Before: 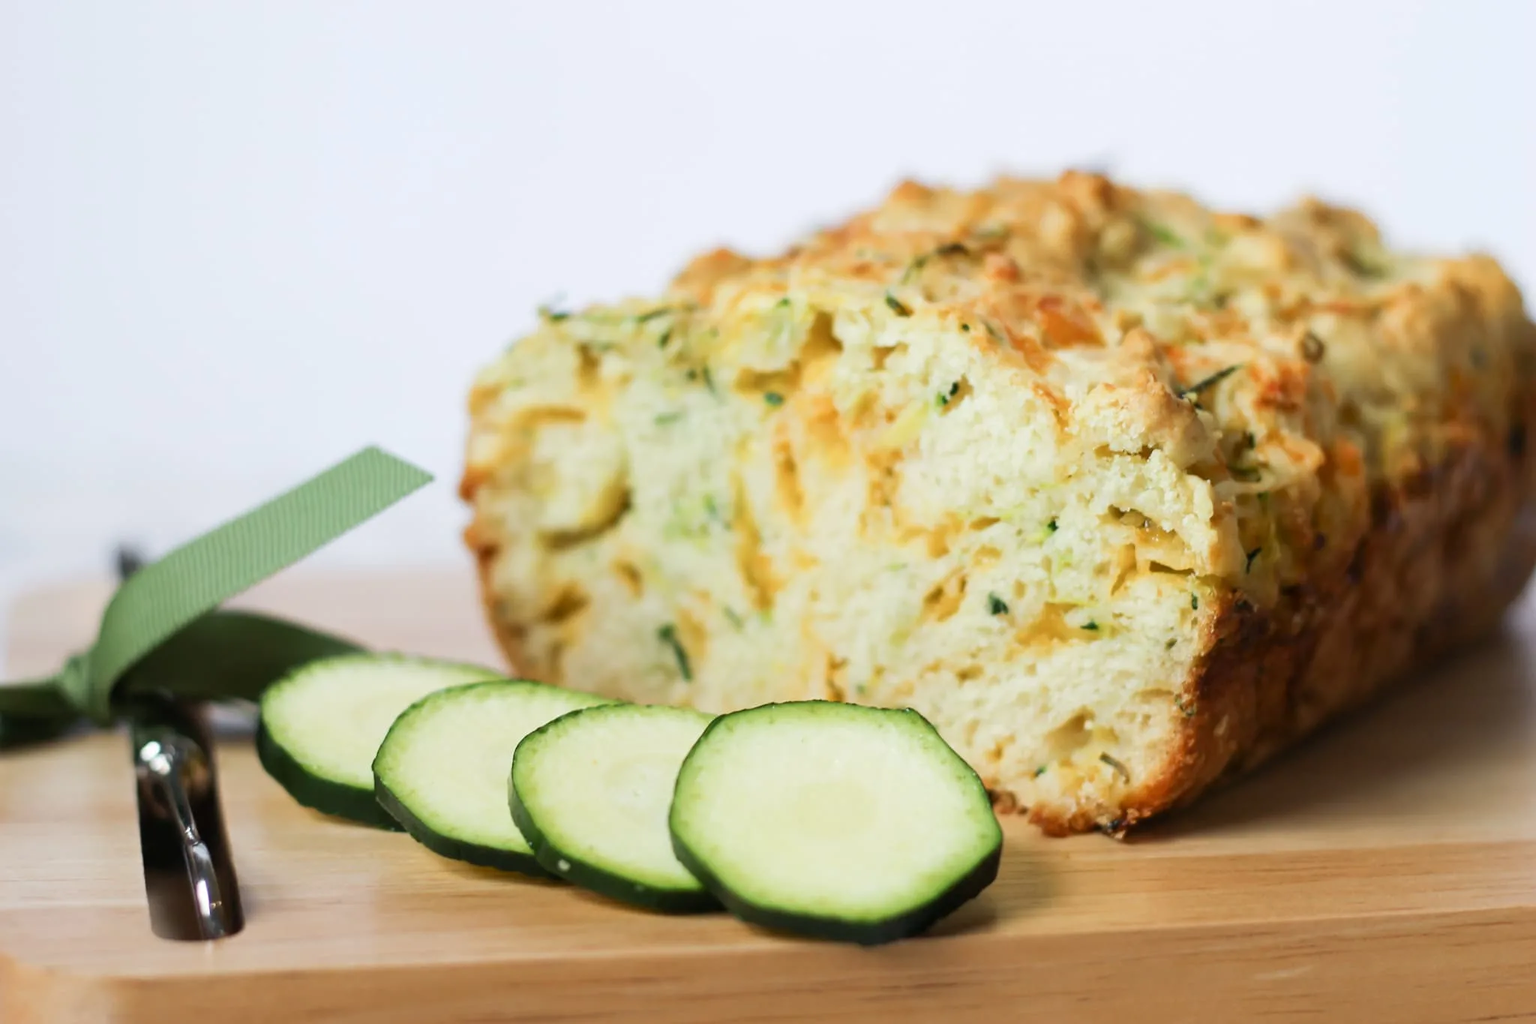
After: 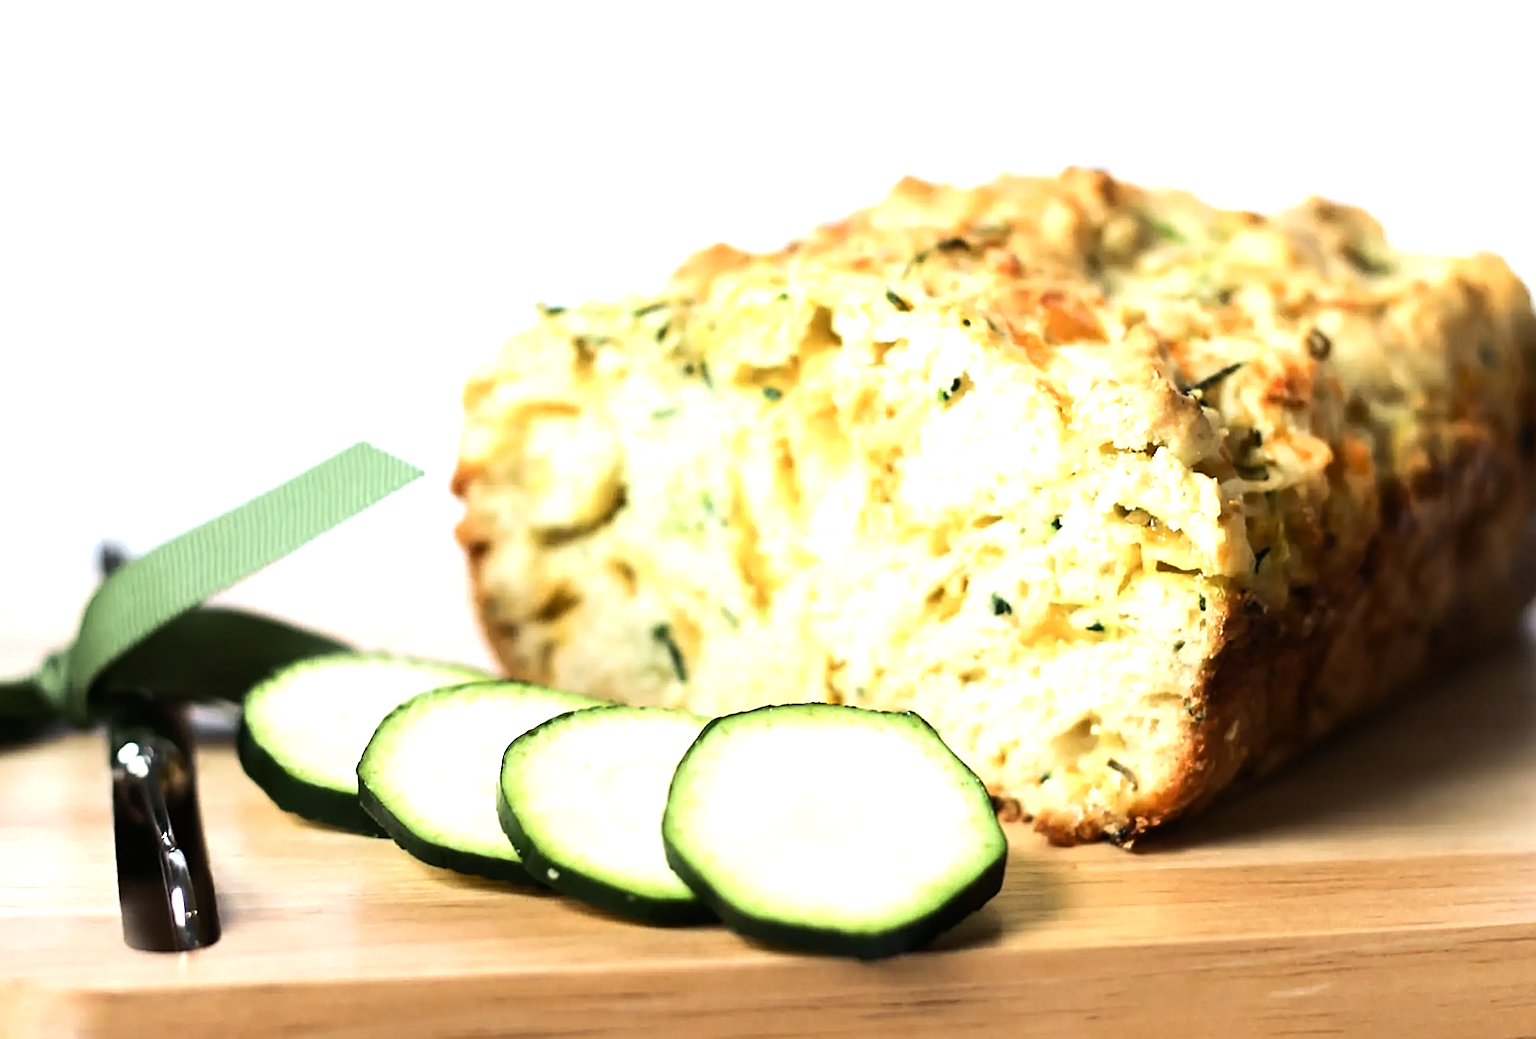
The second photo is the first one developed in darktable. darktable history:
sharpen: on, module defaults
tone equalizer: -8 EV -1.08 EV, -7 EV -1.01 EV, -6 EV -0.867 EV, -5 EV -0.578 EV, -3 EV 0.578 EV, -2 EV 0.867 EV, -1 EV 1.01 EV, +0 EV 1.08 EV, edges refinement/feathering 500, mask exposure compensation -1.57 EV, preserve details no
rotate and perspective: rotation 0.226°, lens shift (vertical) -0.042, crop left 0.023, crop right 0.982, crop top 0.006, crop bottom 0.994
color correction: saturation 0.99
